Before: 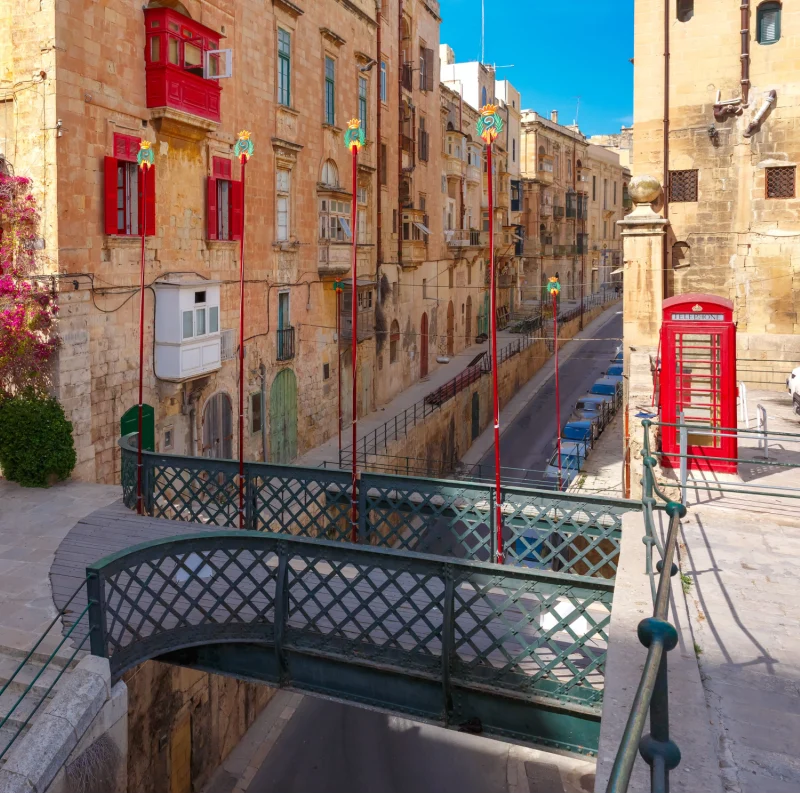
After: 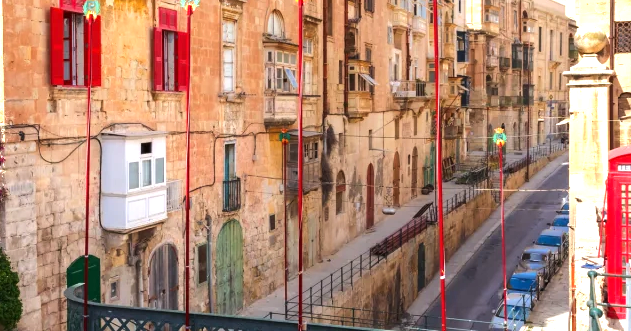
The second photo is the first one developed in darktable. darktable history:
exposure: exposure 0.66 EV, compensate highlight preservation false
crop: left 6.792%, top 18.659%, right 14.272%, bottom 39.934%
tone equalizer: -8 EV -0.412 EV, -7 EV -0.403 EV, -6 EV -0.337 EV, -5 EV -0.253 EV, -3 EV 0.241 EV, -2 EV 0.324 EV, -1 EV 0.391 EV, +0 EV 0.425 EV, edges refinement/feathering 500, mask exposure compensation -1.57 EV, preserve details no
